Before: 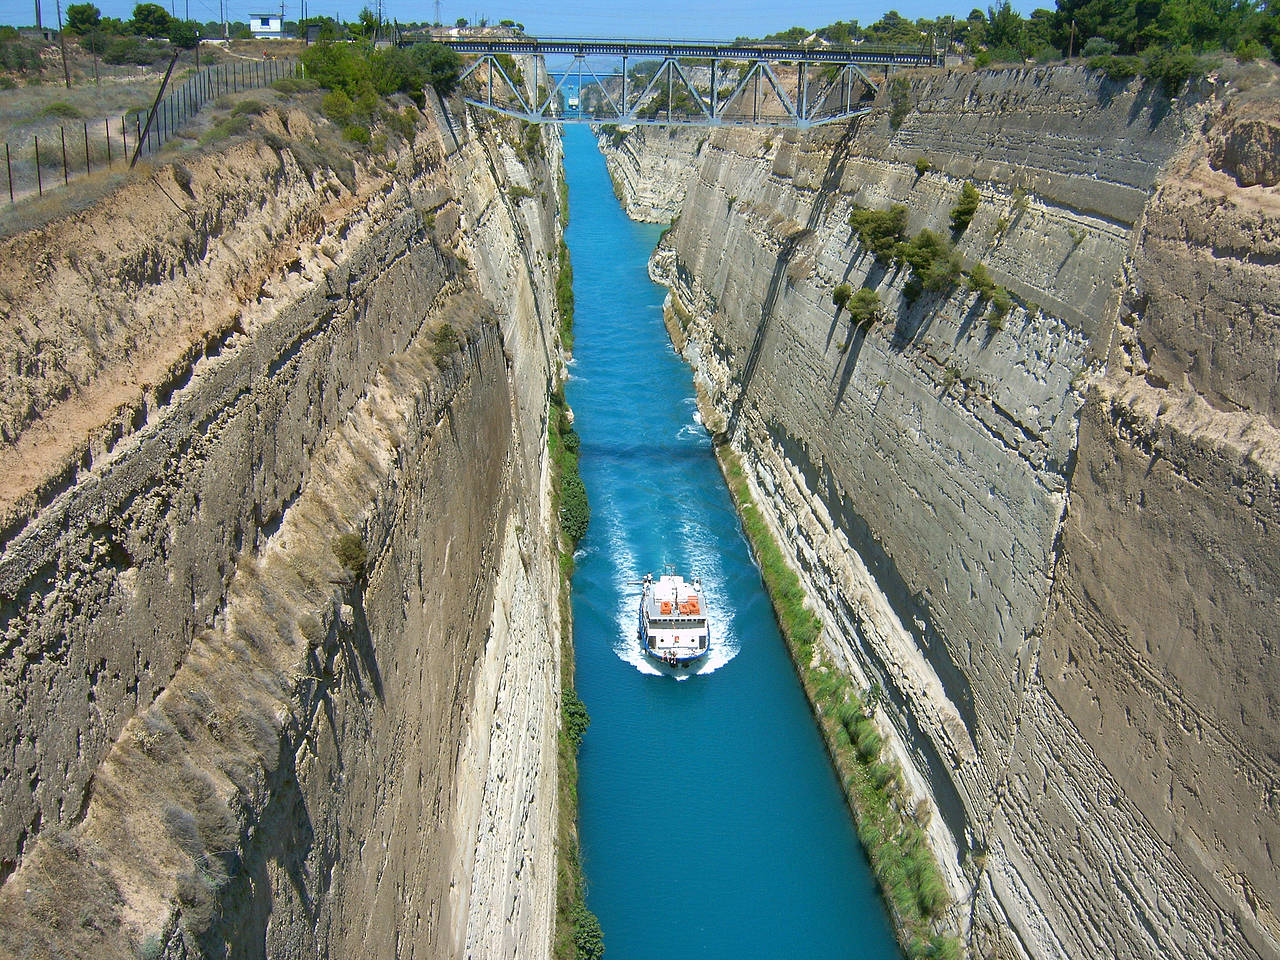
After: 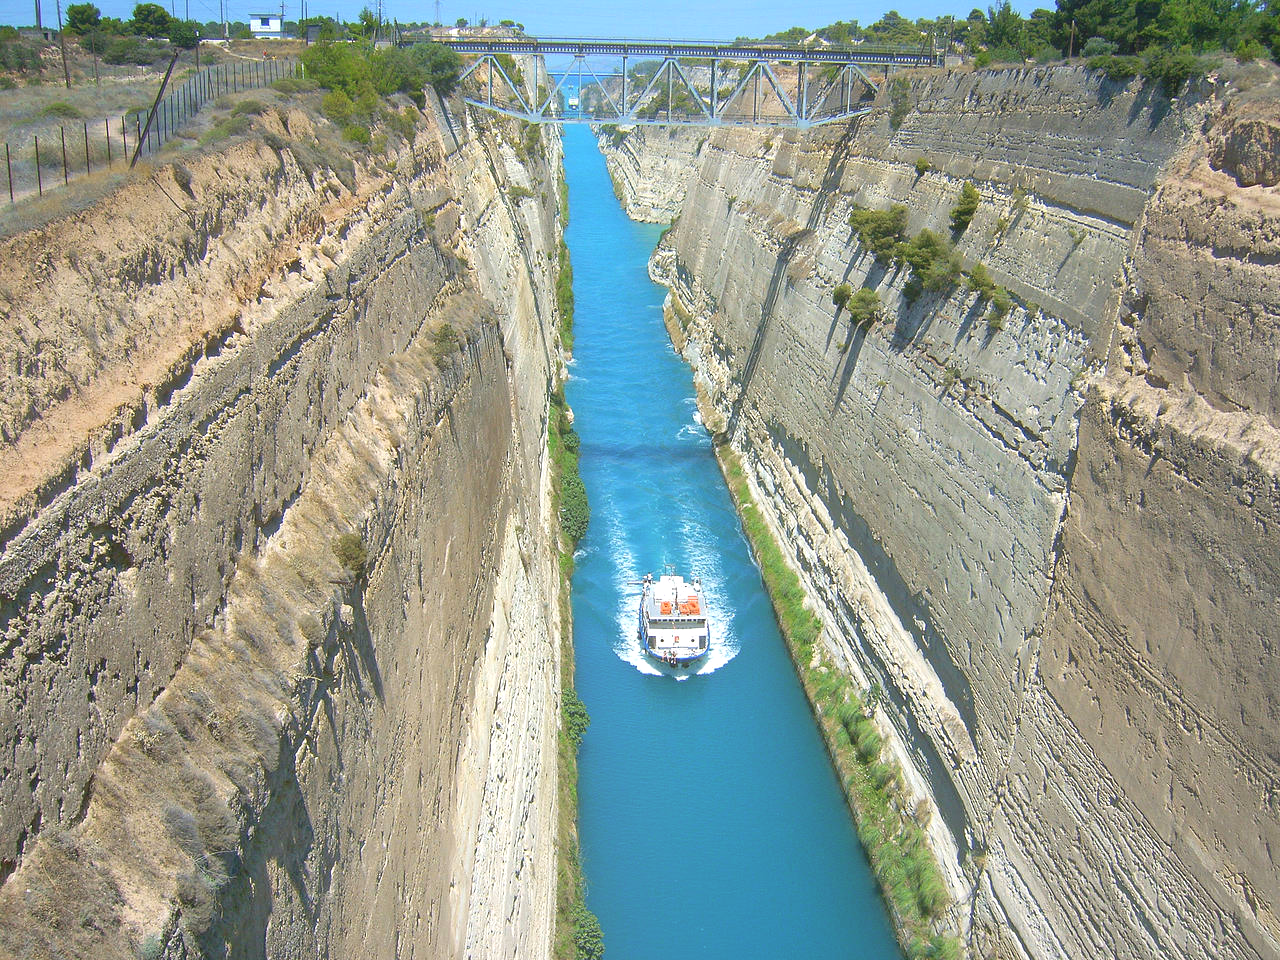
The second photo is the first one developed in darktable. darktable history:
exposure: exposure 0.2 EV, compensate highlight preservation false
bloom: size 40%
